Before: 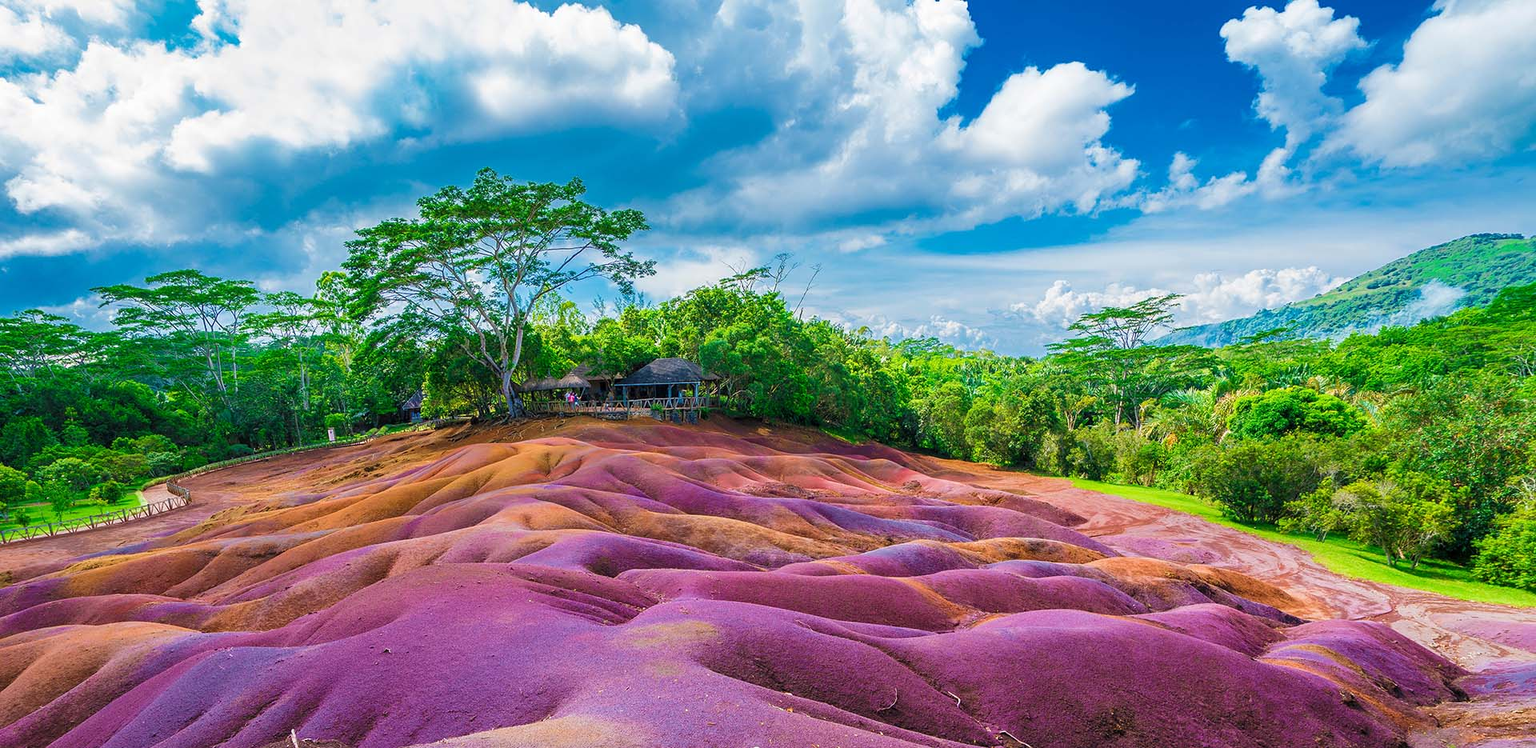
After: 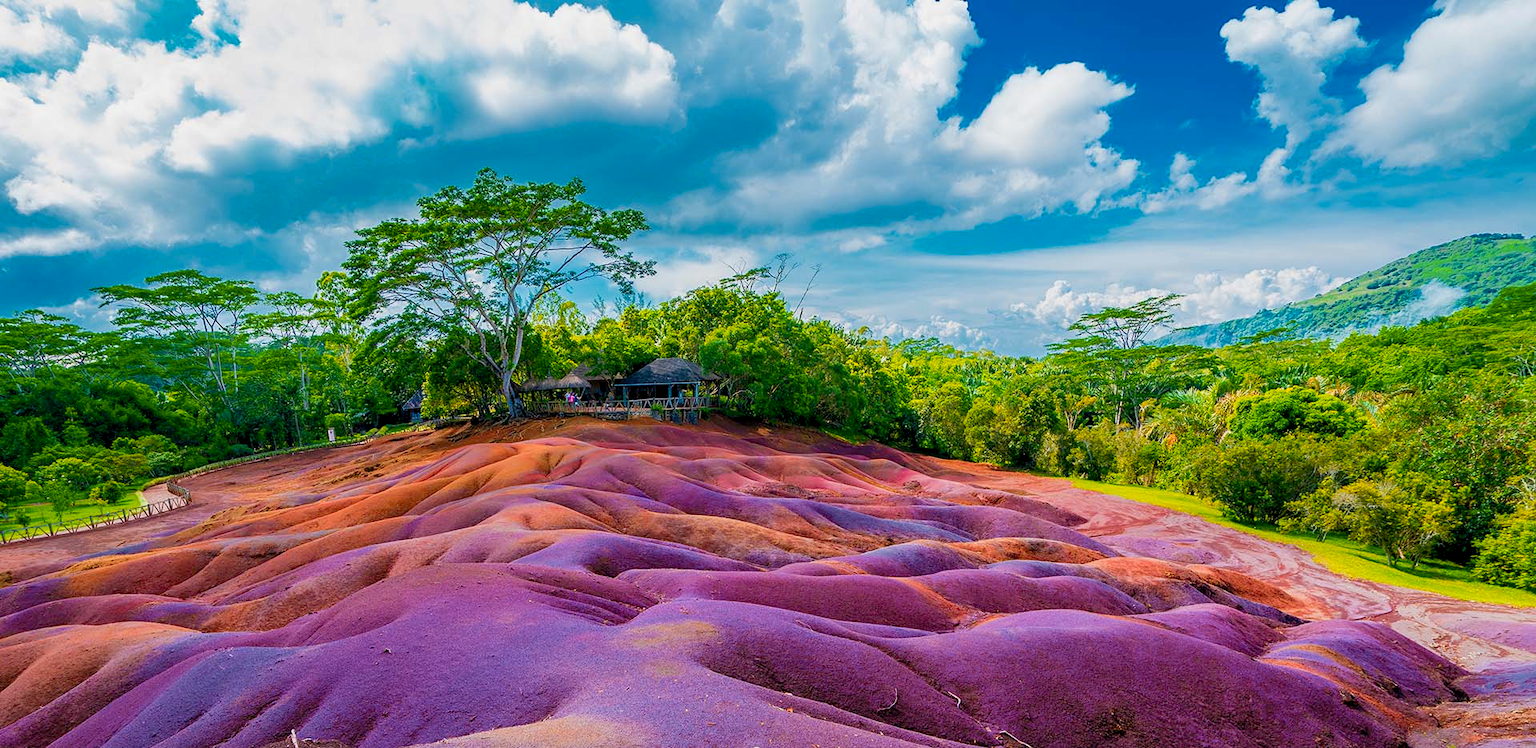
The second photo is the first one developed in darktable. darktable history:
color zones: curves: ch1 [(0.235, 0.558) (0.75, 0.5)]; ch2 [(0.25, 0.462) (0.749, 0.457)], mix 25.94%
exposure: black level correction 0.009, exposure -0.159 EV, compensate highlight preservation false
